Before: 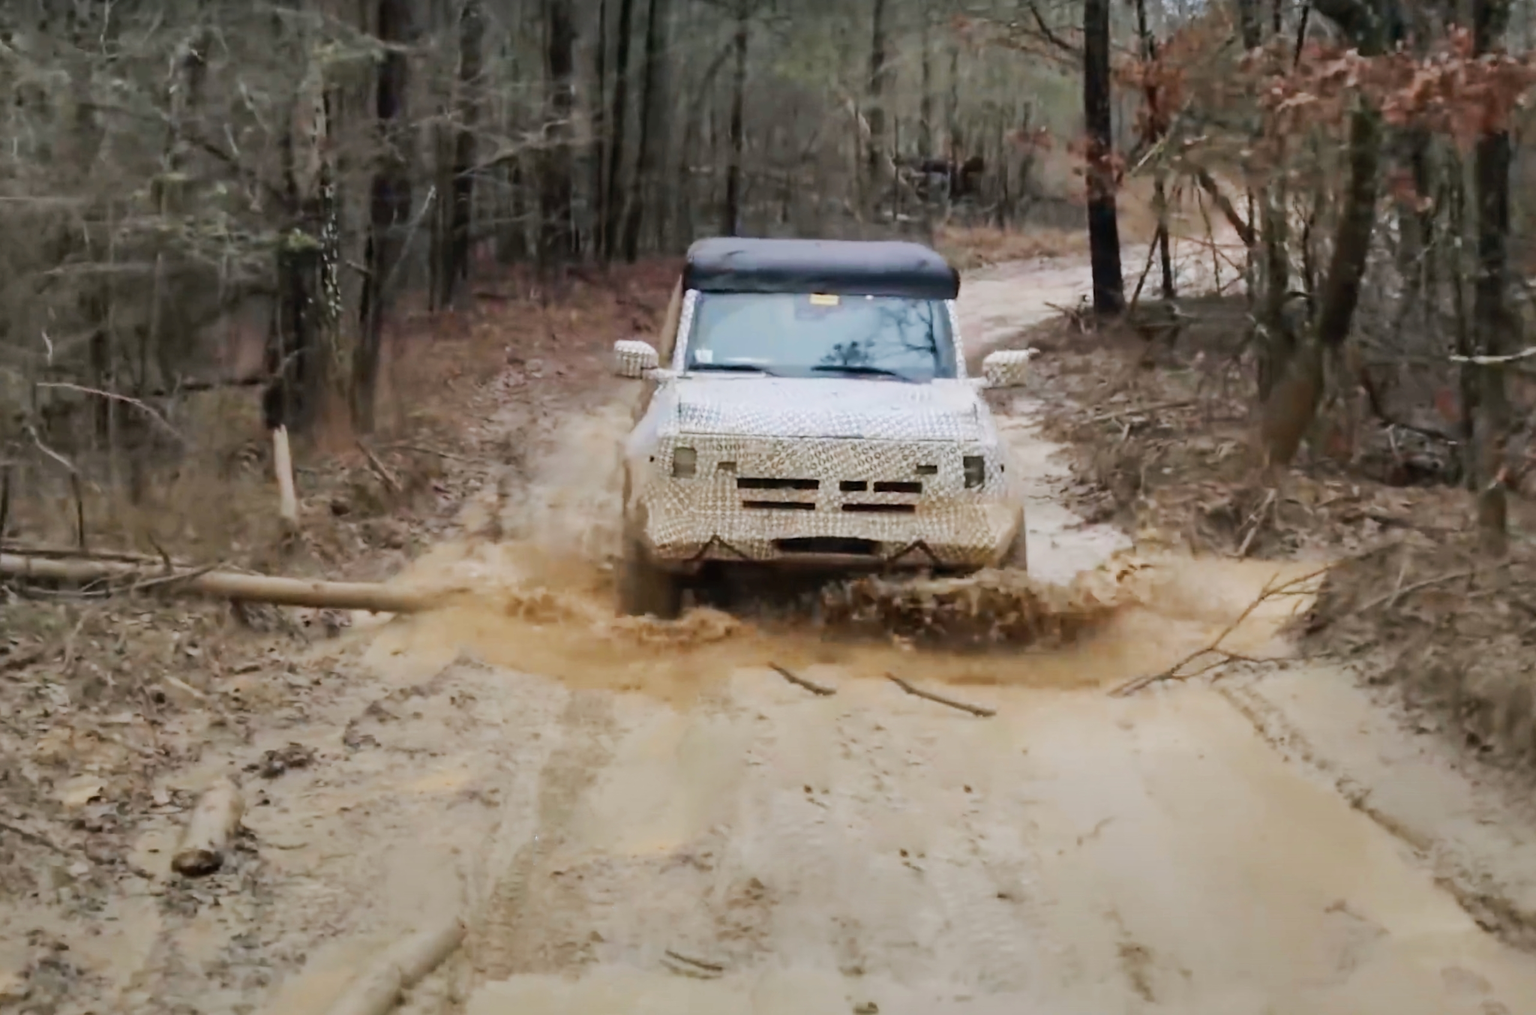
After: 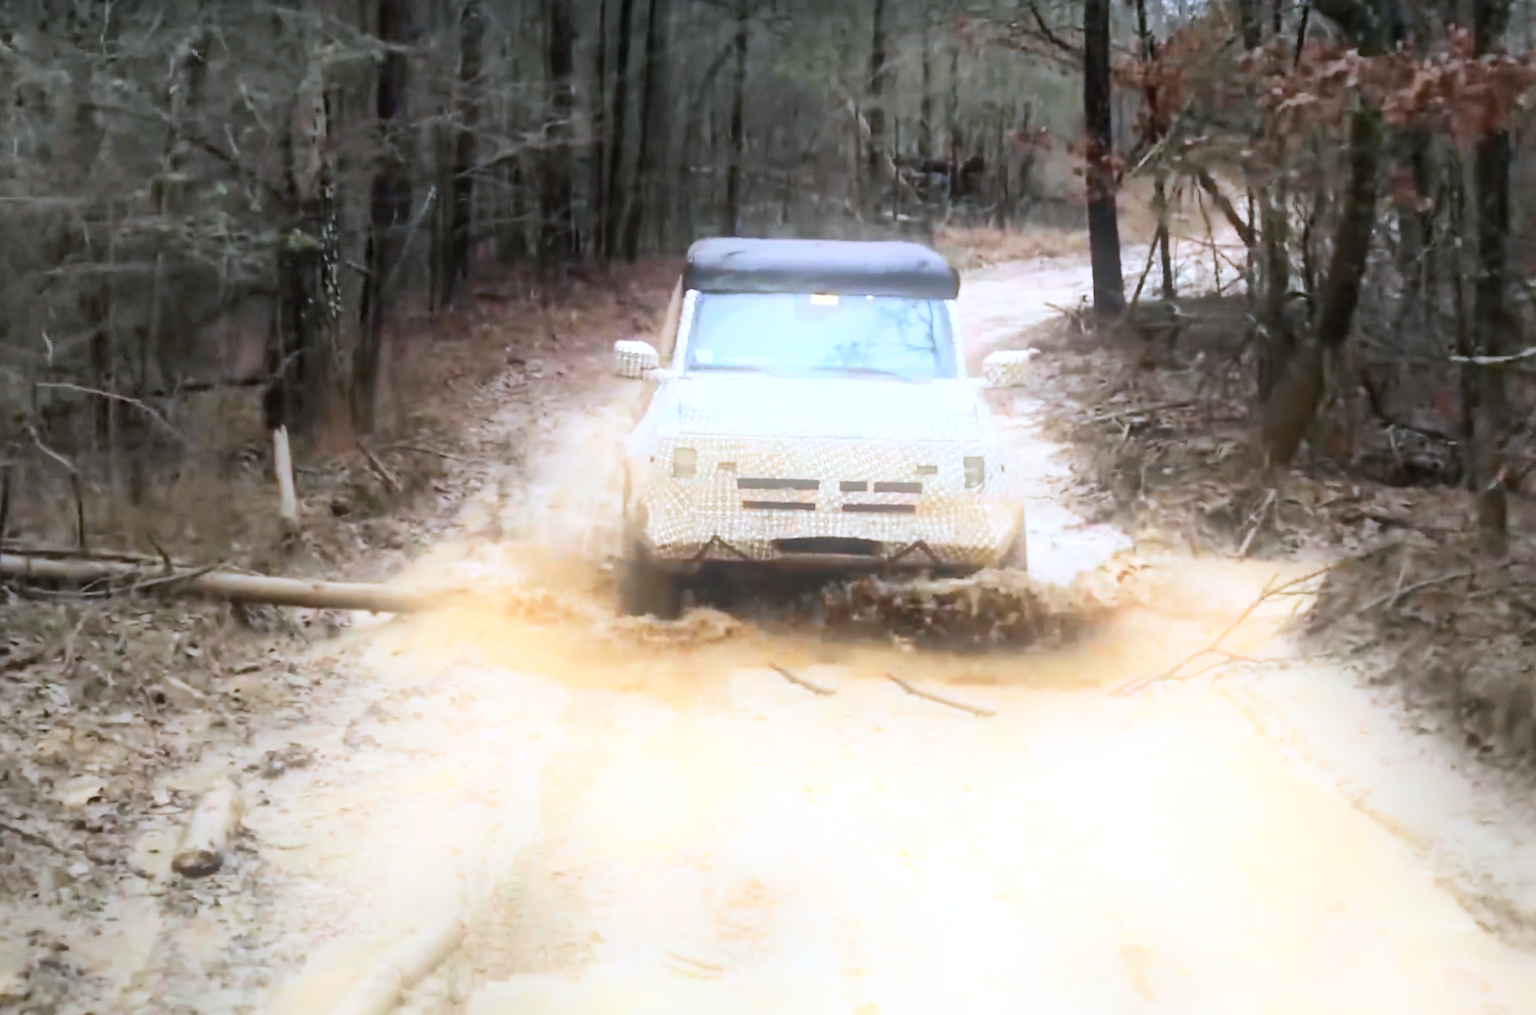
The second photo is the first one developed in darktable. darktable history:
white balance: red 0.954, blue 1.079
tone equalizer: -8 EV 0.001 EV, -7 EV -0.002 EV, -6 EV 0.002 EV, -5 EV -0.03 EV, -4 EV -0.116 EV, -3 EV -0.169 EV, -2 EV 0.24 EV, -1 EV 0.702 EV, +0 EV 0.493 EV
bloom: on, module defaults
exposure: compensate highlight preservation false
